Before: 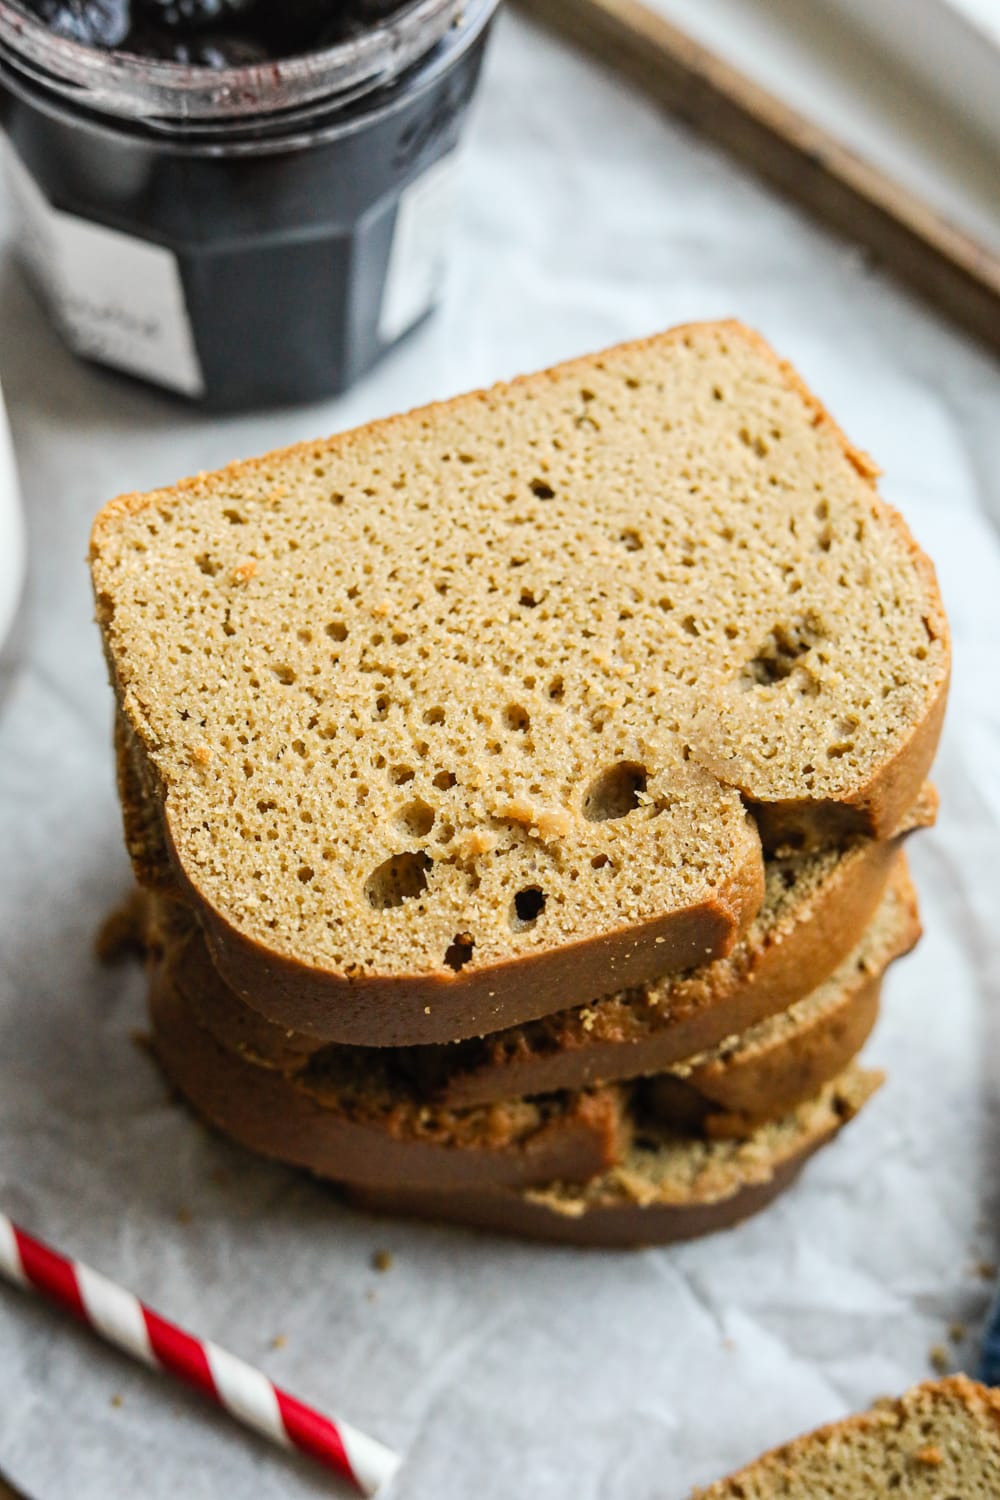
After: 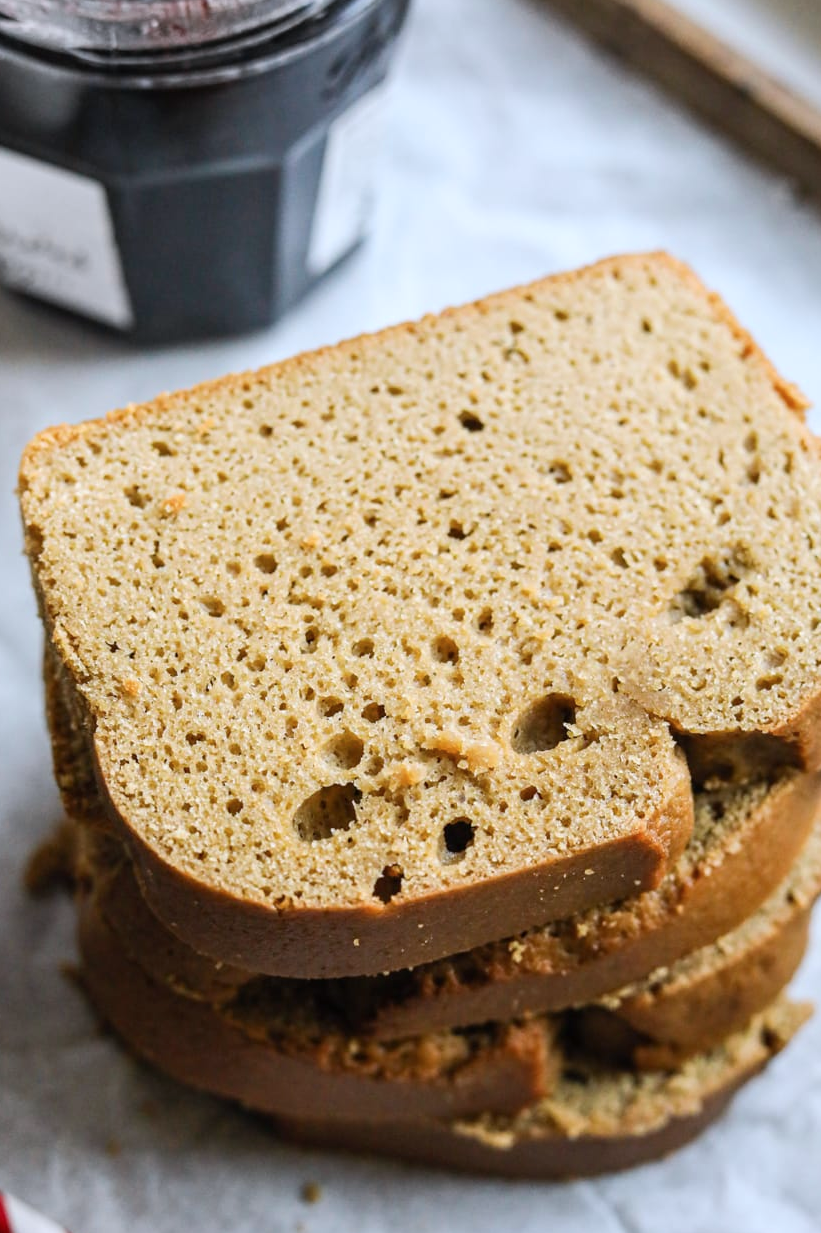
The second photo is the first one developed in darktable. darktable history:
crop and rotate: left 7.196%, top 4.574%, right 10.605%, bottom 13.178%
color calibration: illuminant as shot in camera, x 0.358, y 0.373, temperature 4628.91 K
